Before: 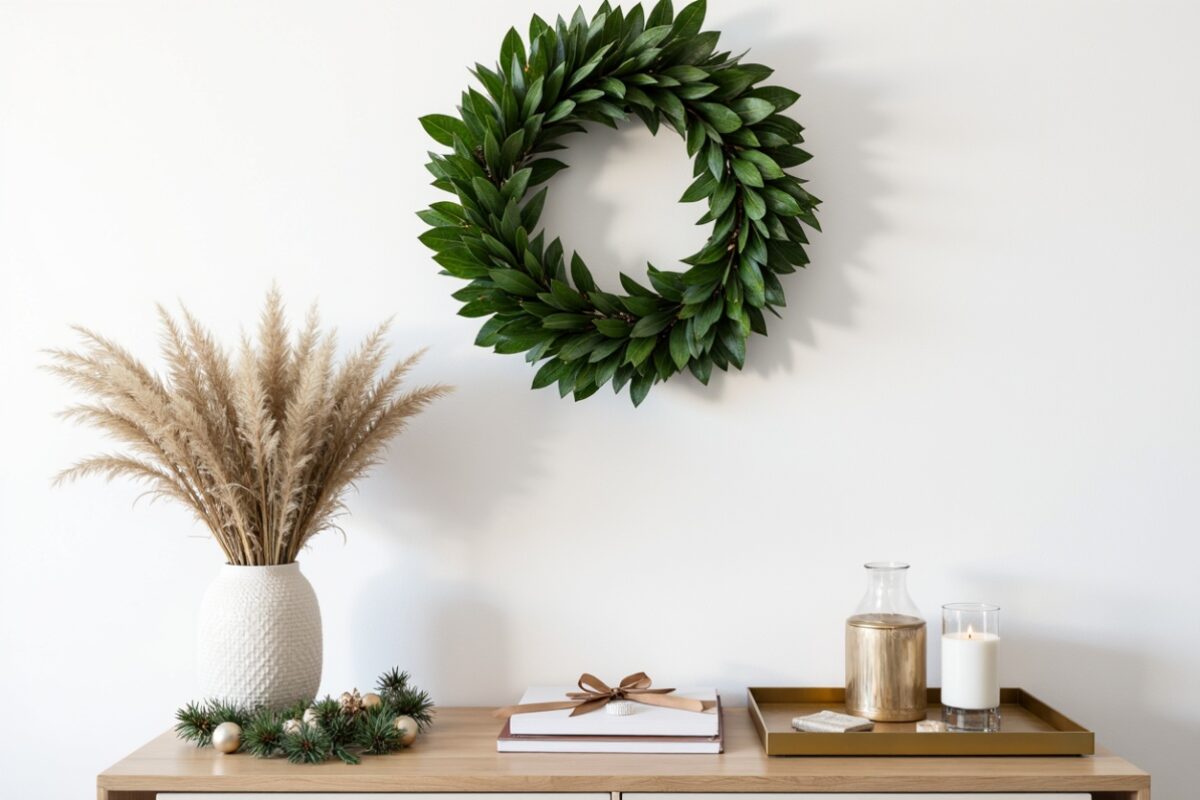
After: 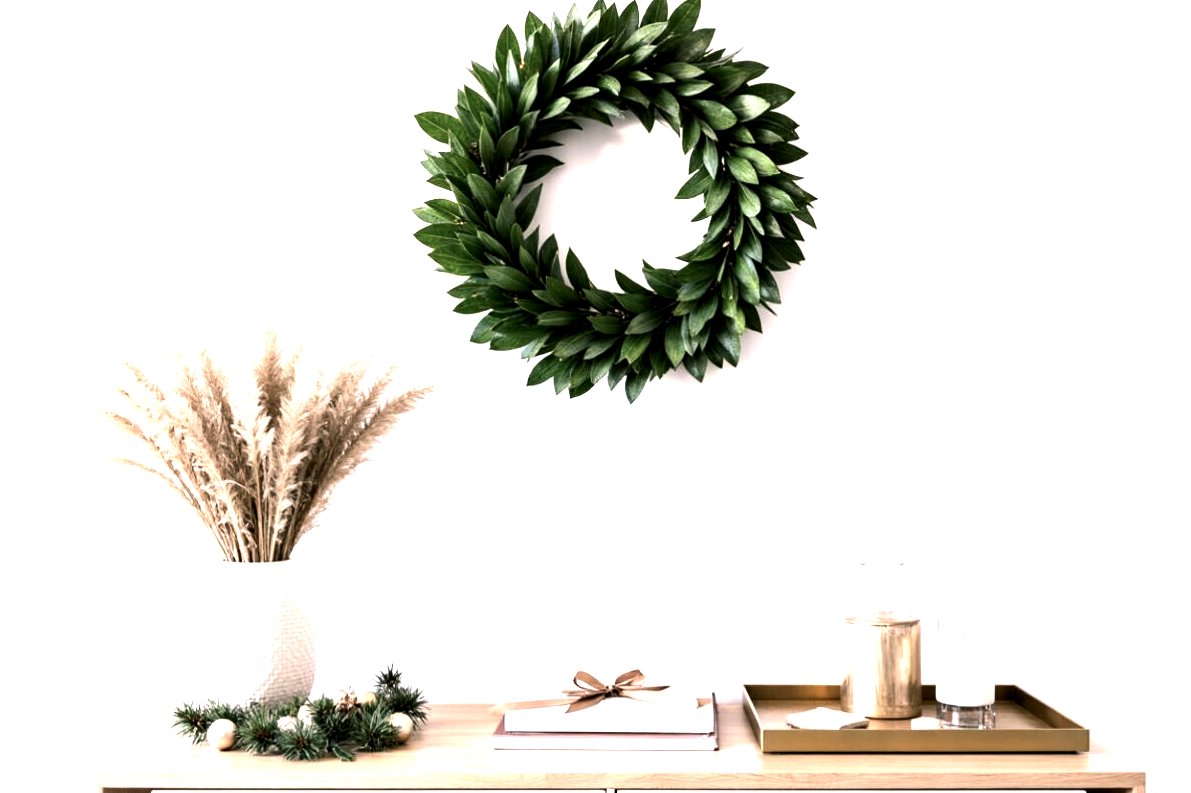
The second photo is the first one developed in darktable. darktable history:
tone equalizer: -8 EV -1.08 EV, -7 EV -1.01 EV, -6 EV -0.867 EV, -5 EV -0.578 EV, -3 EV 0.578 EV, -2 EV 0.867 EV, -1 EV 1.01 EV, +0 EV 1.08 EV, edges refinement/feathering 500, mask exposure compensation -1.57 EV, preserve details no
exposure: exposure 0.7 EV, compensate highlight preservation false
color balance: input saturation 100.43%, contrast fulcrum 14.22%, output saturation 70.41%
color balance rgb: shadows lift › chroma 2%, shadows lift › hue 217.2°, power › chroma 0.25%, power › hue 60°, highlights gain › chroma 1.5%, highlights gain › hue 309.6°, global offset › luminance -0.5%, perceptual saturation grading › global saturation 15%, global vibrance 20%
crop: left 0.434%, top 0.485%, right 0.244%, bottom 0.386%
